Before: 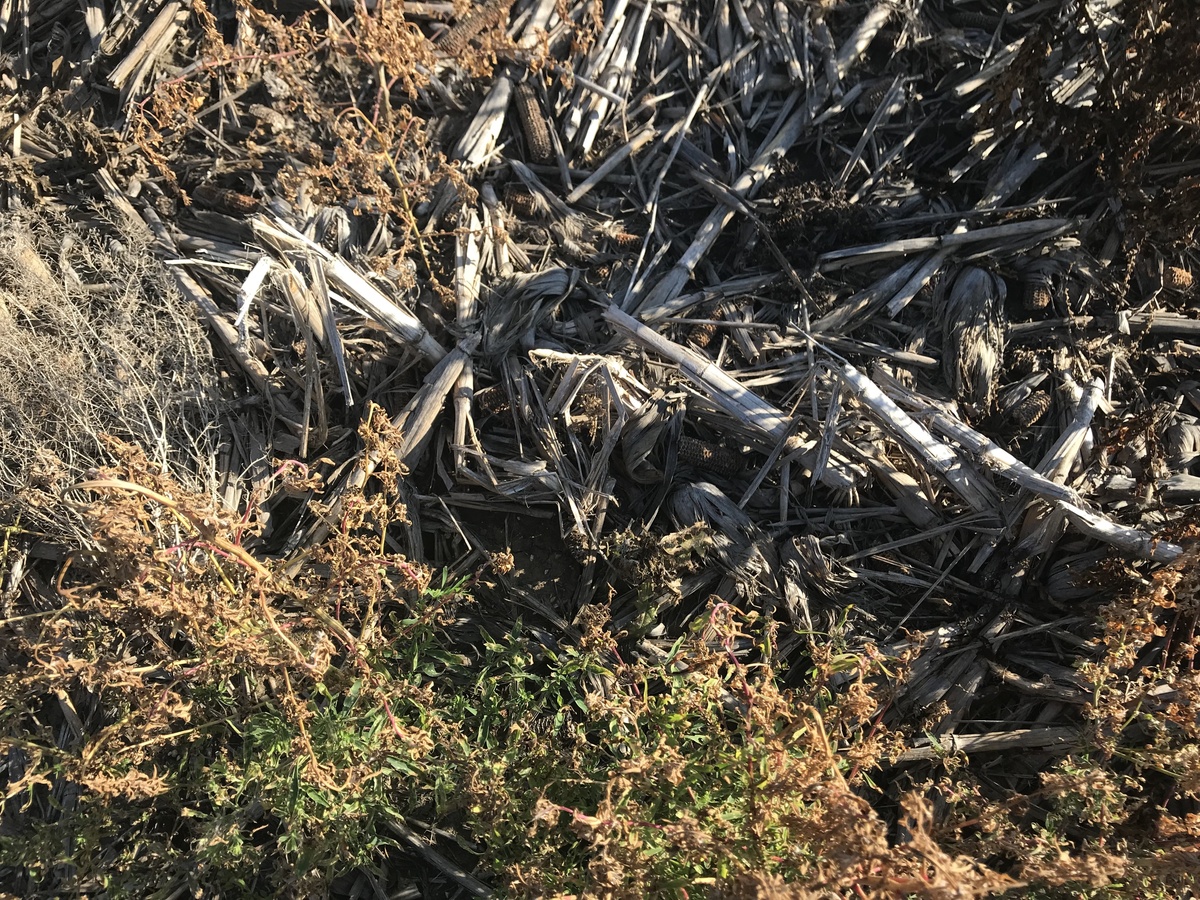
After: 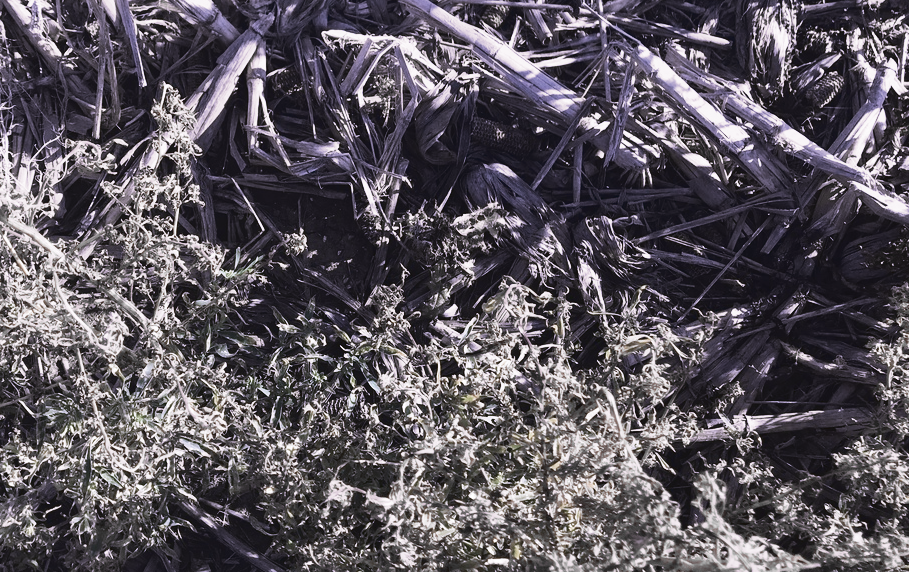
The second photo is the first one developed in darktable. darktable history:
color zones: curves: ch0 [(0, 0.487) (0.241, 0.395) (0.434, 0.373) (0.658, 0.412) (0.838, 0.487)]; ch1 [(0, 0) (0.053, 0.053) (0.211, 0.202) (0.579, 0.259) (0.781, 0.241)]
color calibration: output R [1.107, -0.012, -0.003, 0], output B [0, 0, 1.308, 0], illuminant custom, x 0.392, y 0.392, temperature 3857.6 K
crop and rotate: left 17.285%, top 35.462%, right 6.95%, bottom 0.895%
color balance rgb: highlights gain › luminance 16.367%, highlights gain › chroma 2.893%, highlights gain › hue 257.82°, perceptual saturation grading › global saturation 25.305%, perceptual brilliance grading › global brilliance 2.891%, global vibrance 20%
tone curve: curves: ch0 [(0, 0.039) (0.104, 0.103) (0.273, 0.267) (0.448, 0.487) (0.704, 0.761) (0.886, 0.922) (0.994, 0.971)]; ch1 [(0, 0) (0.335, 0.298) (0.446, 0.413) (0.485, 0.487) (0.515, 0.503) (0.566, 0.563) (0.641, 0.655) (1, 1)]; ch2 [(0, 0) (0.314, 0.301) (0.421, 0.411) (0.502, 0.494) (0.528, 0.54) (0.557, 0.559) (0.612, 0.605) (0.722, 0.686) (1, 1)], color space Lab, linked channels, preserve colors none
velvia: strength 16.31%
